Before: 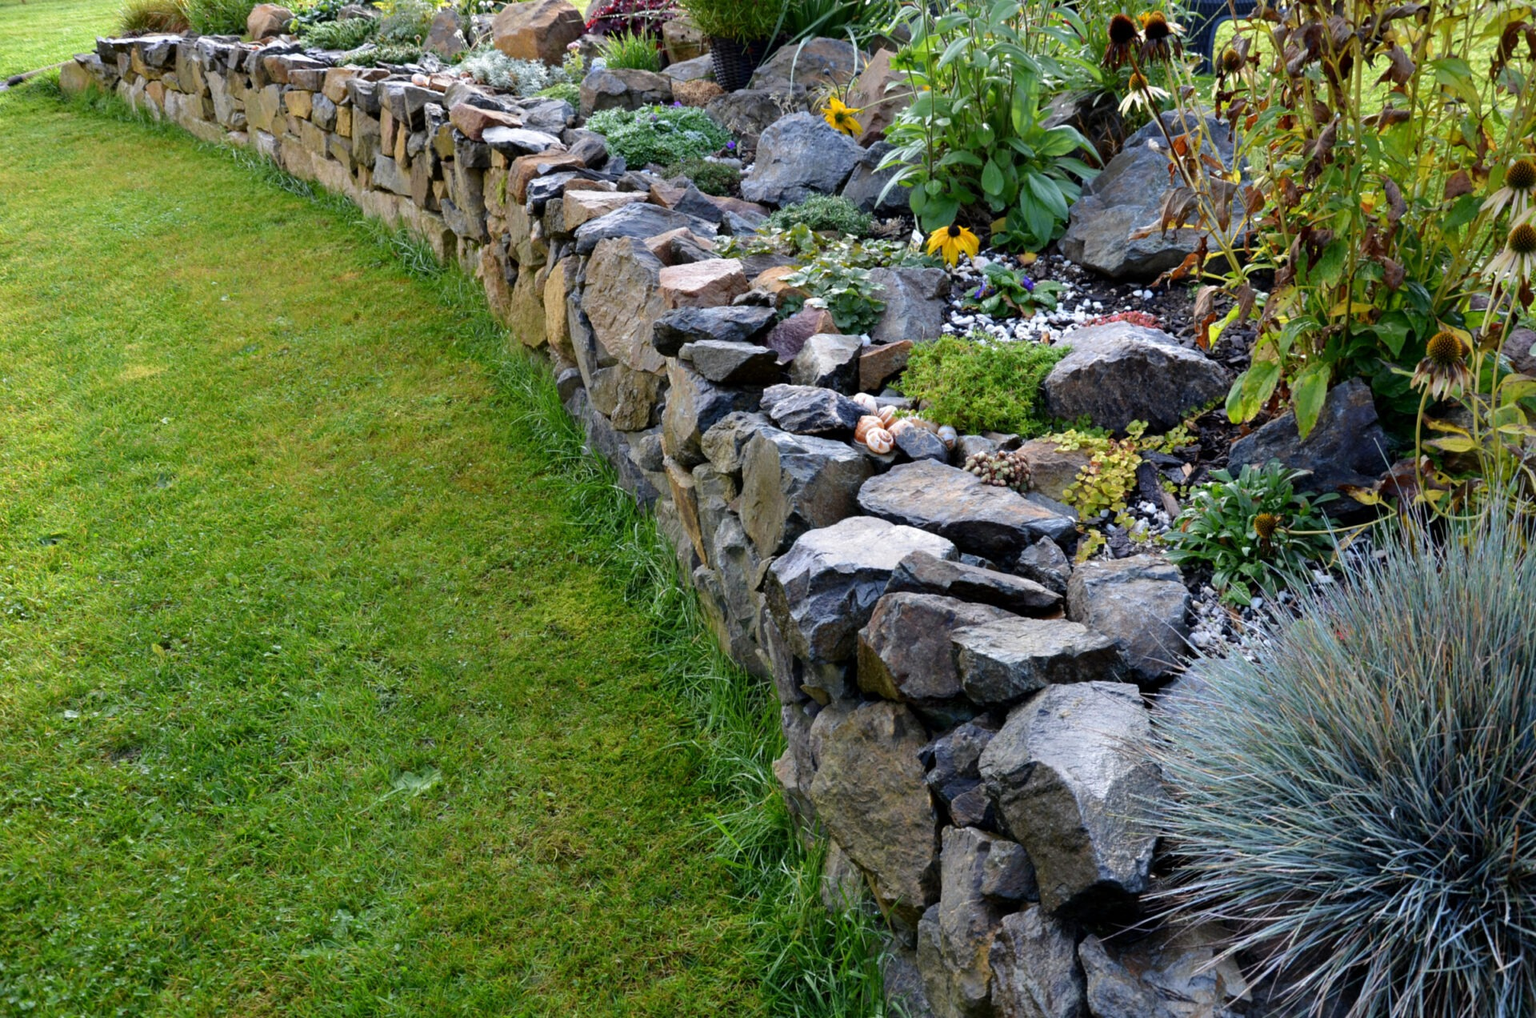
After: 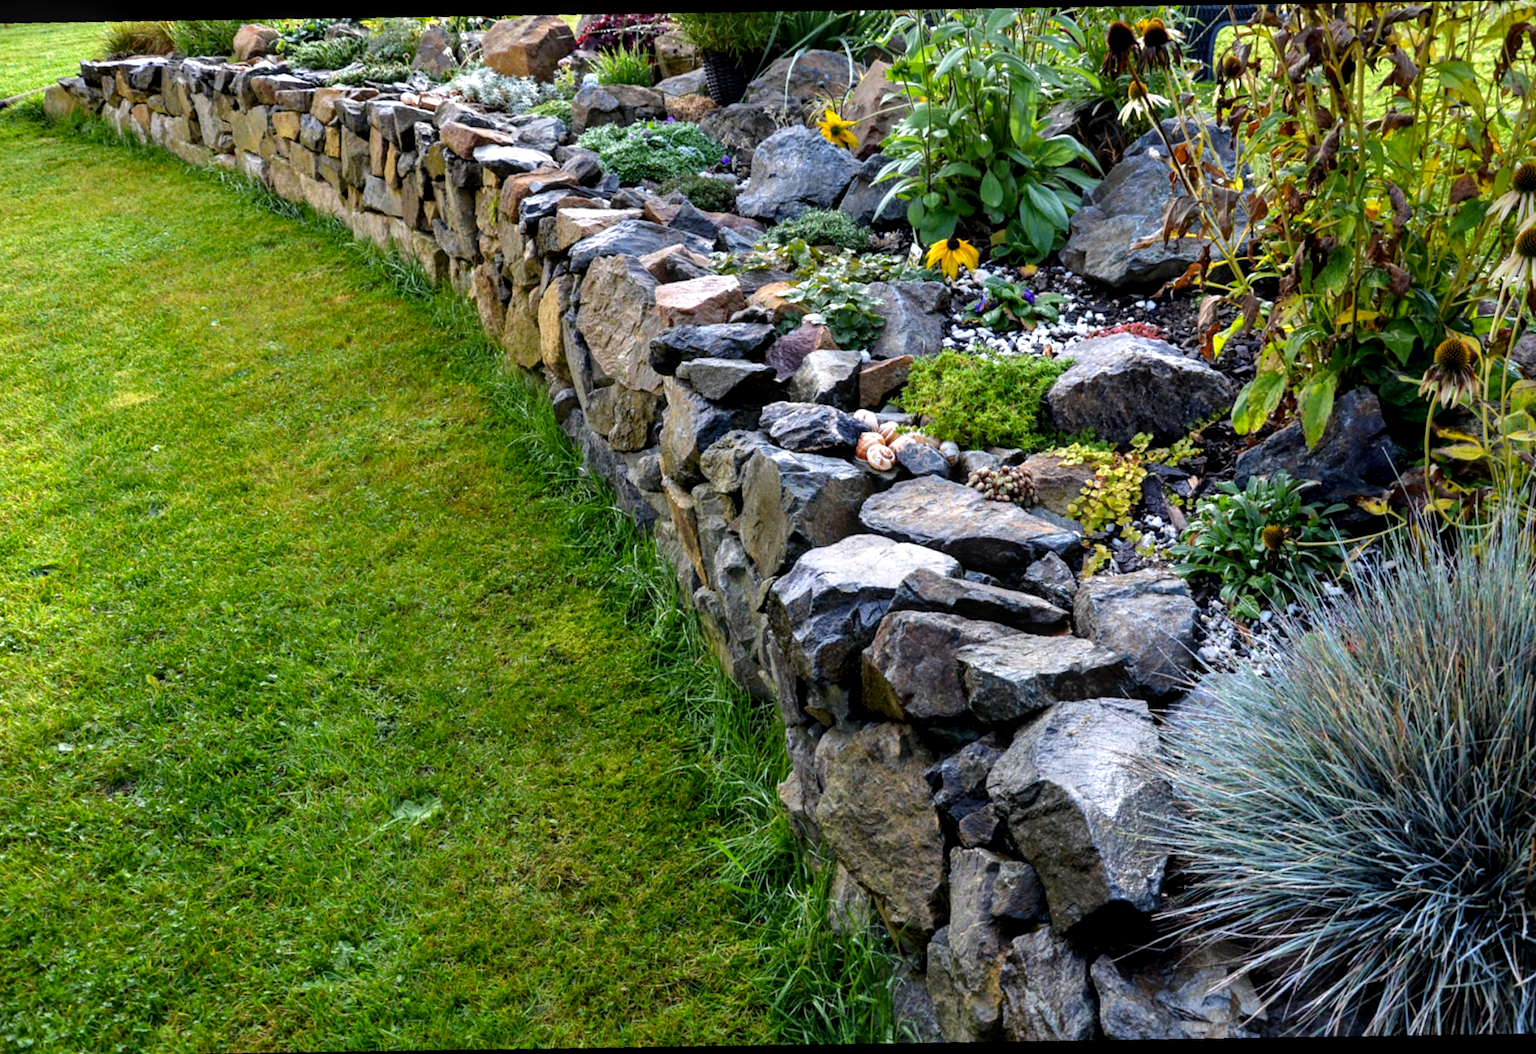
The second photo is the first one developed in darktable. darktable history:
crop and rotate: angle -1.69°
rotate and perspective: rotation -2.56°, automatic cropping off
color balance rgb: linear chroma grading › global chroma 10%, global vibrance 10%, contrast 15%, saturation formula JzAzBz (2021)
local contrast: detail 130%
